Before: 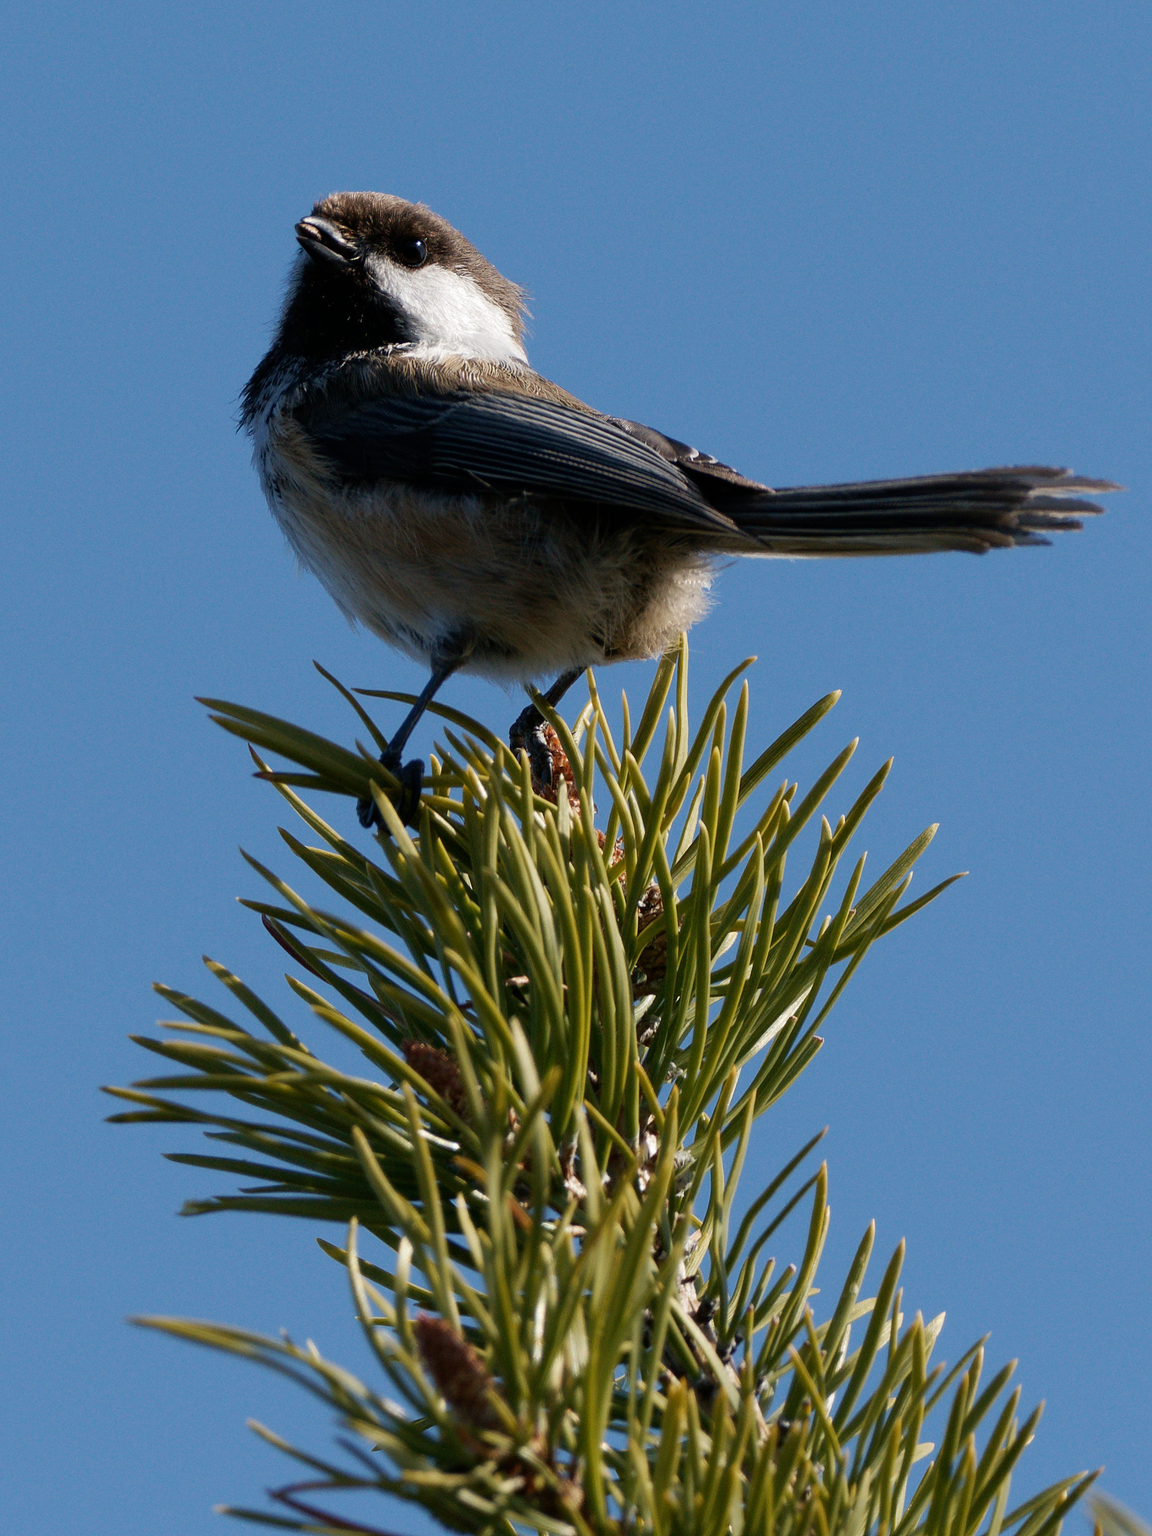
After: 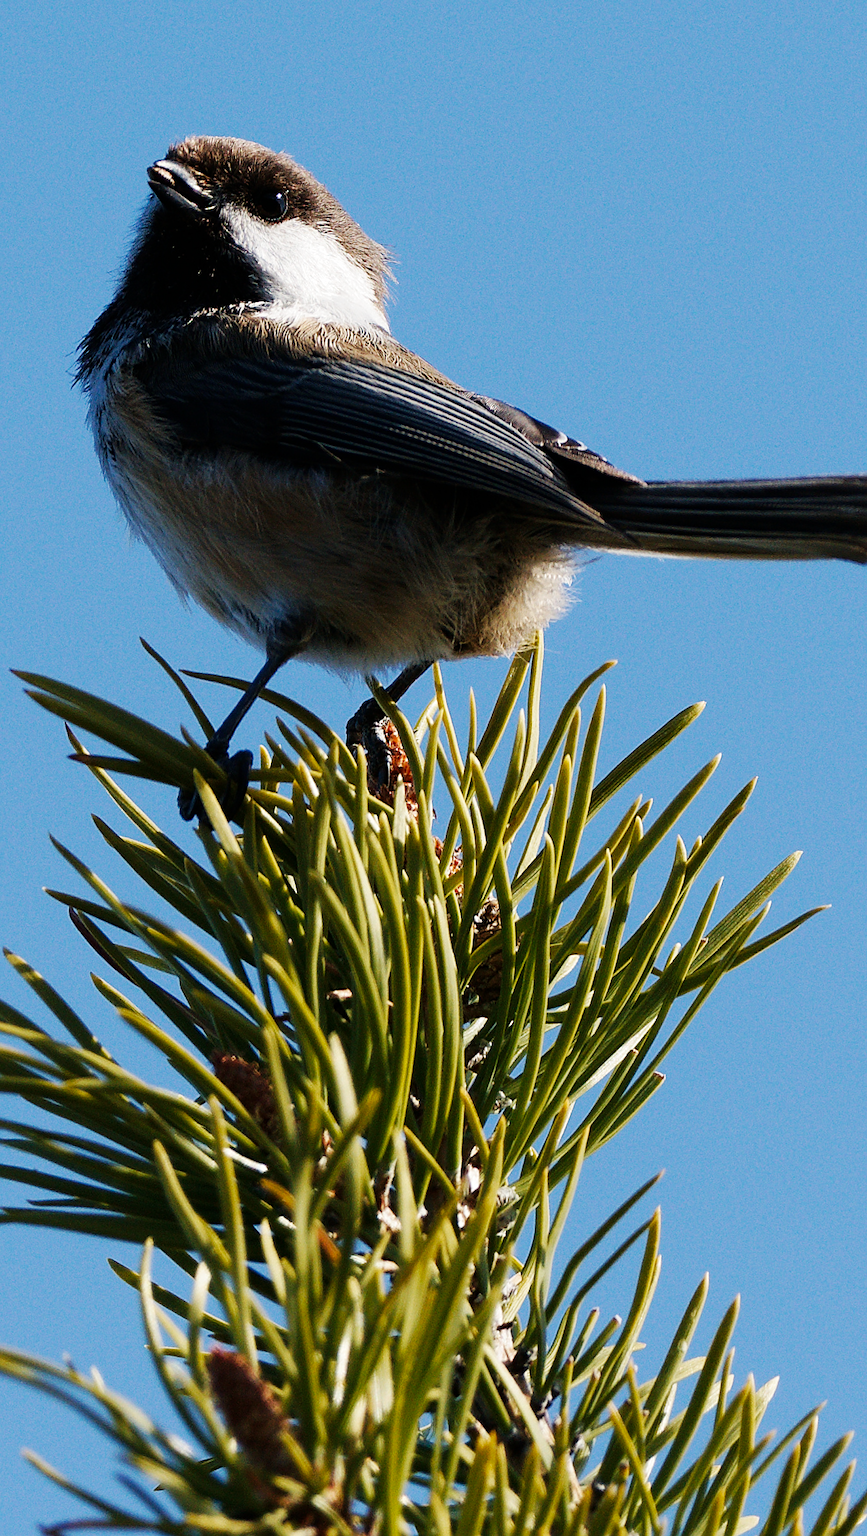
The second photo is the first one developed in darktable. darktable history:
sharpen: on, module defaults
crop and rotate: angle -3.29°, left 14.024%, top 0.034%, right 10.775%, bottom 0.075%
base curve: curves: ch0 [(0, 0) (0.032, 0.025) (0.121, 0.166) (0.206, 0.329) (0.605, 0.79) (1, 1)], preserve colors none
tone equalizer: edges refinement/feathering 500, mask exposure compensation -1.57 EV, preserve details no
